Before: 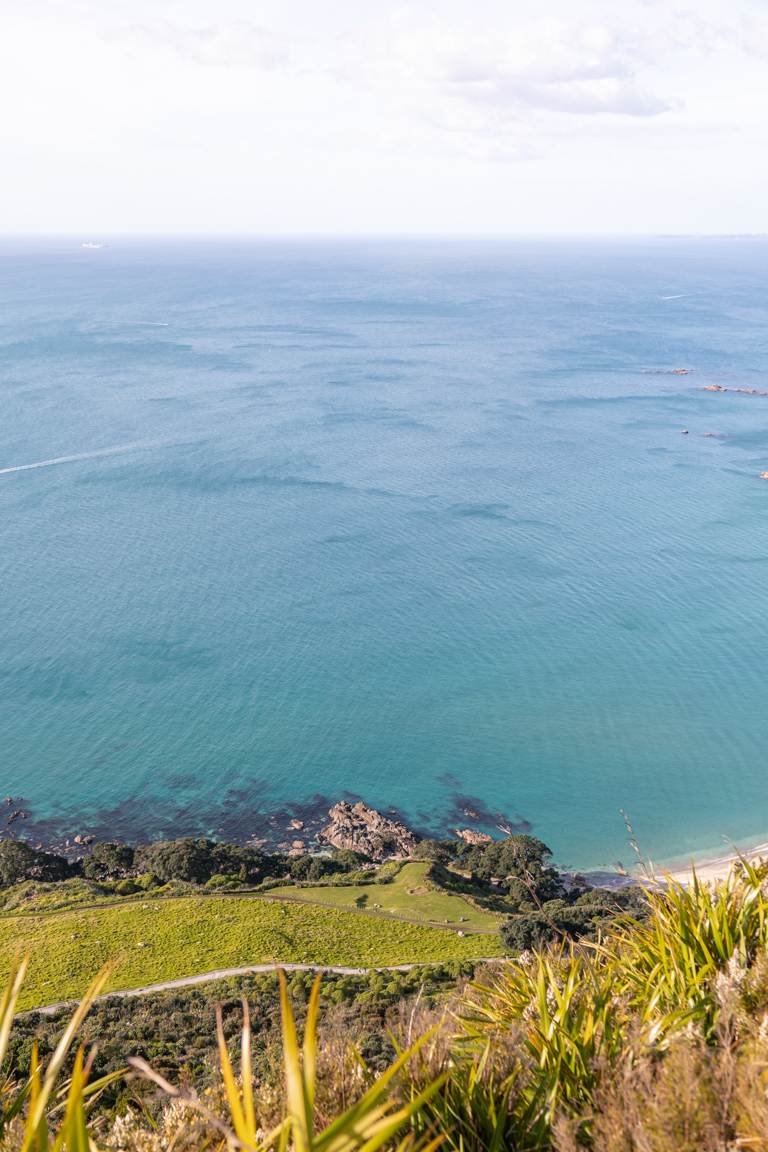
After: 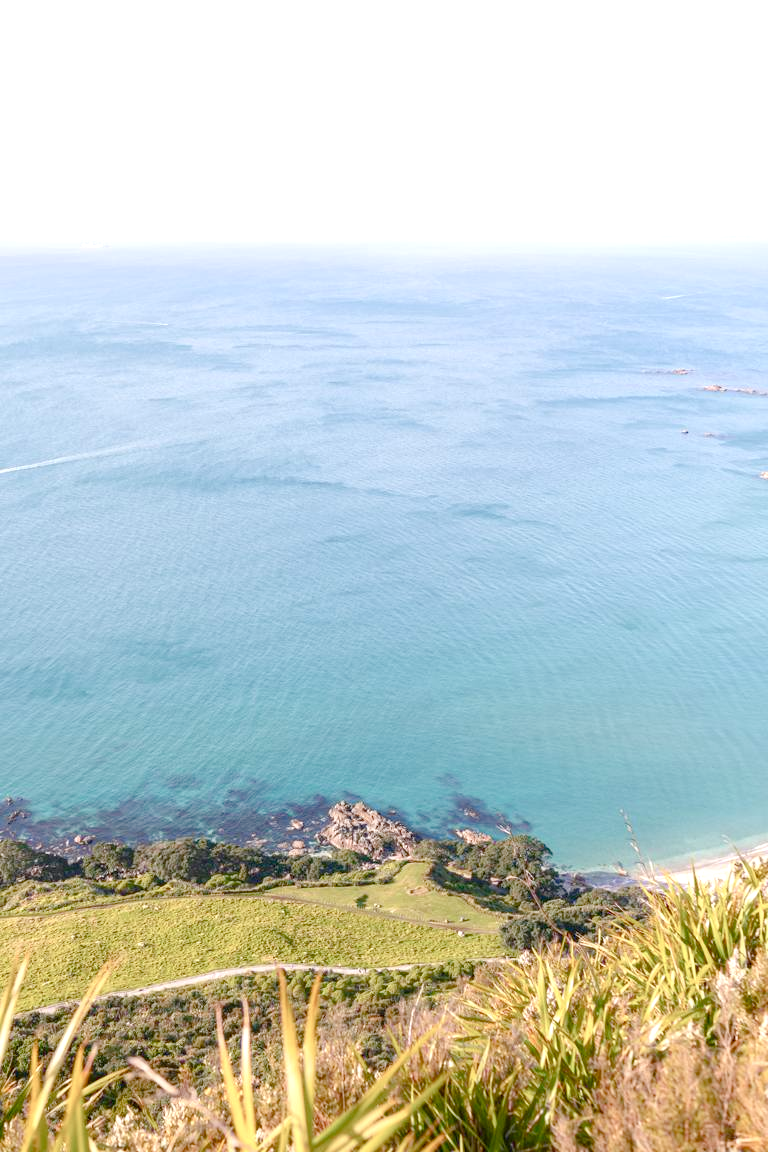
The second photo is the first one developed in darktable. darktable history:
exposure: exposure 1.137 EV, compensate highlight preservation false
color balance rgb: shadows lift › chroma 1%, shadows lift › hue 113°, highlights gain › chroma 0.2%, highlights gain › hue 333°, perceptual saturation grading › global saturation 20%, perceptual saturation grading › highlights -50%, perceptual saturation grading › shadows 25%, contrast -20%
